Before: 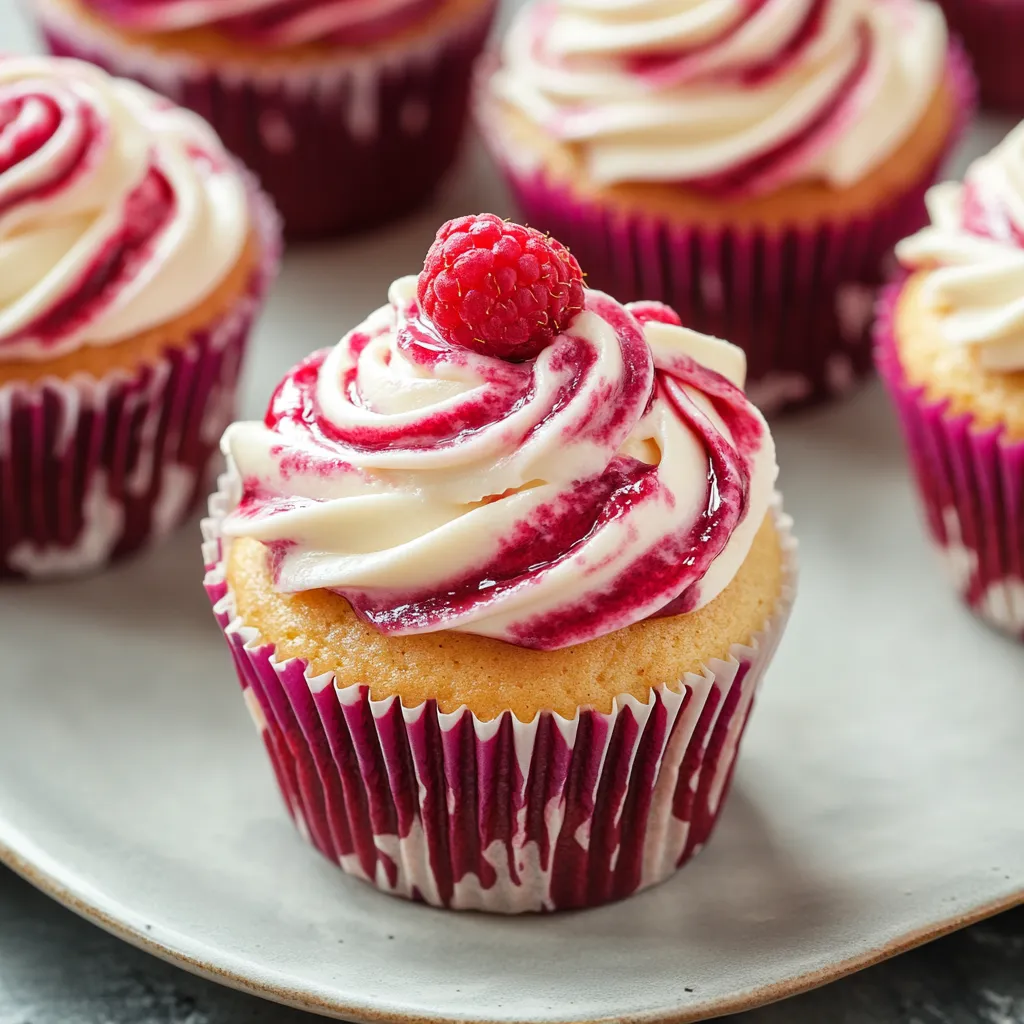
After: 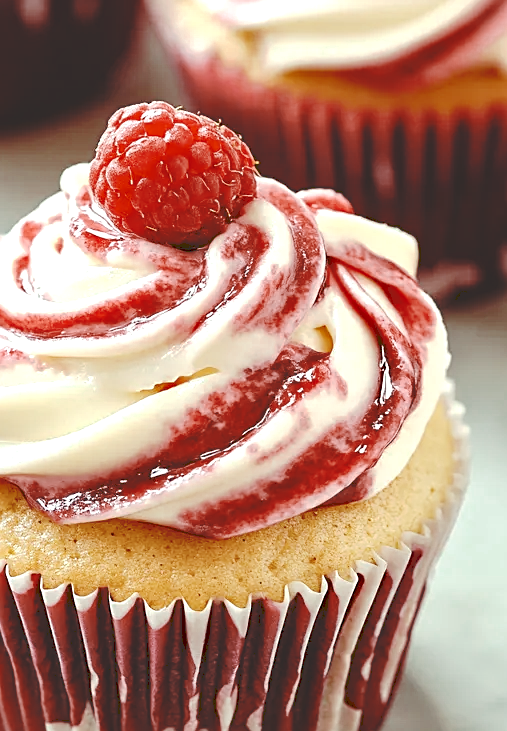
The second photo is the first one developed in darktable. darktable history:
crop: left 32.075%, top 10.976%, right 18.355%, bottom 17.596%
color correction: highlights a* -4.73, highlights b* 5.06, saturation 0.97
exposure: black level correction 0, exposure 0.6 EV, compensate highlight preservation false
color zones: curves: ch0 [(0, 0.5) (0.125, 0.4) (0.25, 0.5) (0.375, 0.4) (0.5, 0.4) (0.625, 0.35) (0.75, 0.35) (0.875, 0.5)]; ch1 [(0, 0.35) (0.125, 0.45) (0.25, 0.35) (0.375, 0.35) (0.5, 0.35) (0.625, 0.35) (0.75, 0.45) (0.875, 0.35)]; ch2 [(0, 0.6) (0.125, 0.5) (0.25, 0.5) (0.375, 0.6) (0.5, 0.6) (0.625, 0.5) (0.75, 0.5) (0.875, 0.5)]
haze removal: strength 0.25, distance 0.25, compatibility mode true, adaptive false
tone curve: curves: ch0 [(0, 0) (0.003, 0.177) (0.011, 0.177) (0.025, 0.176) (0.044, 0.178) (0.069, 0.186) (0.1, 0.194) (0.136, 0.203) (0.177, 0.223) (0.224, 0.255) (0.277, 0.305) (0.335, 0.383) (0.399, 0.467) (0.468, 0.546) (0.543, 0.616) (0.623, 0.694) (0.709, 0.764) (0.801, 0.834) (0.898, 0.901) (1, 1)], preserve colors none
sharpen: radius 1.967
